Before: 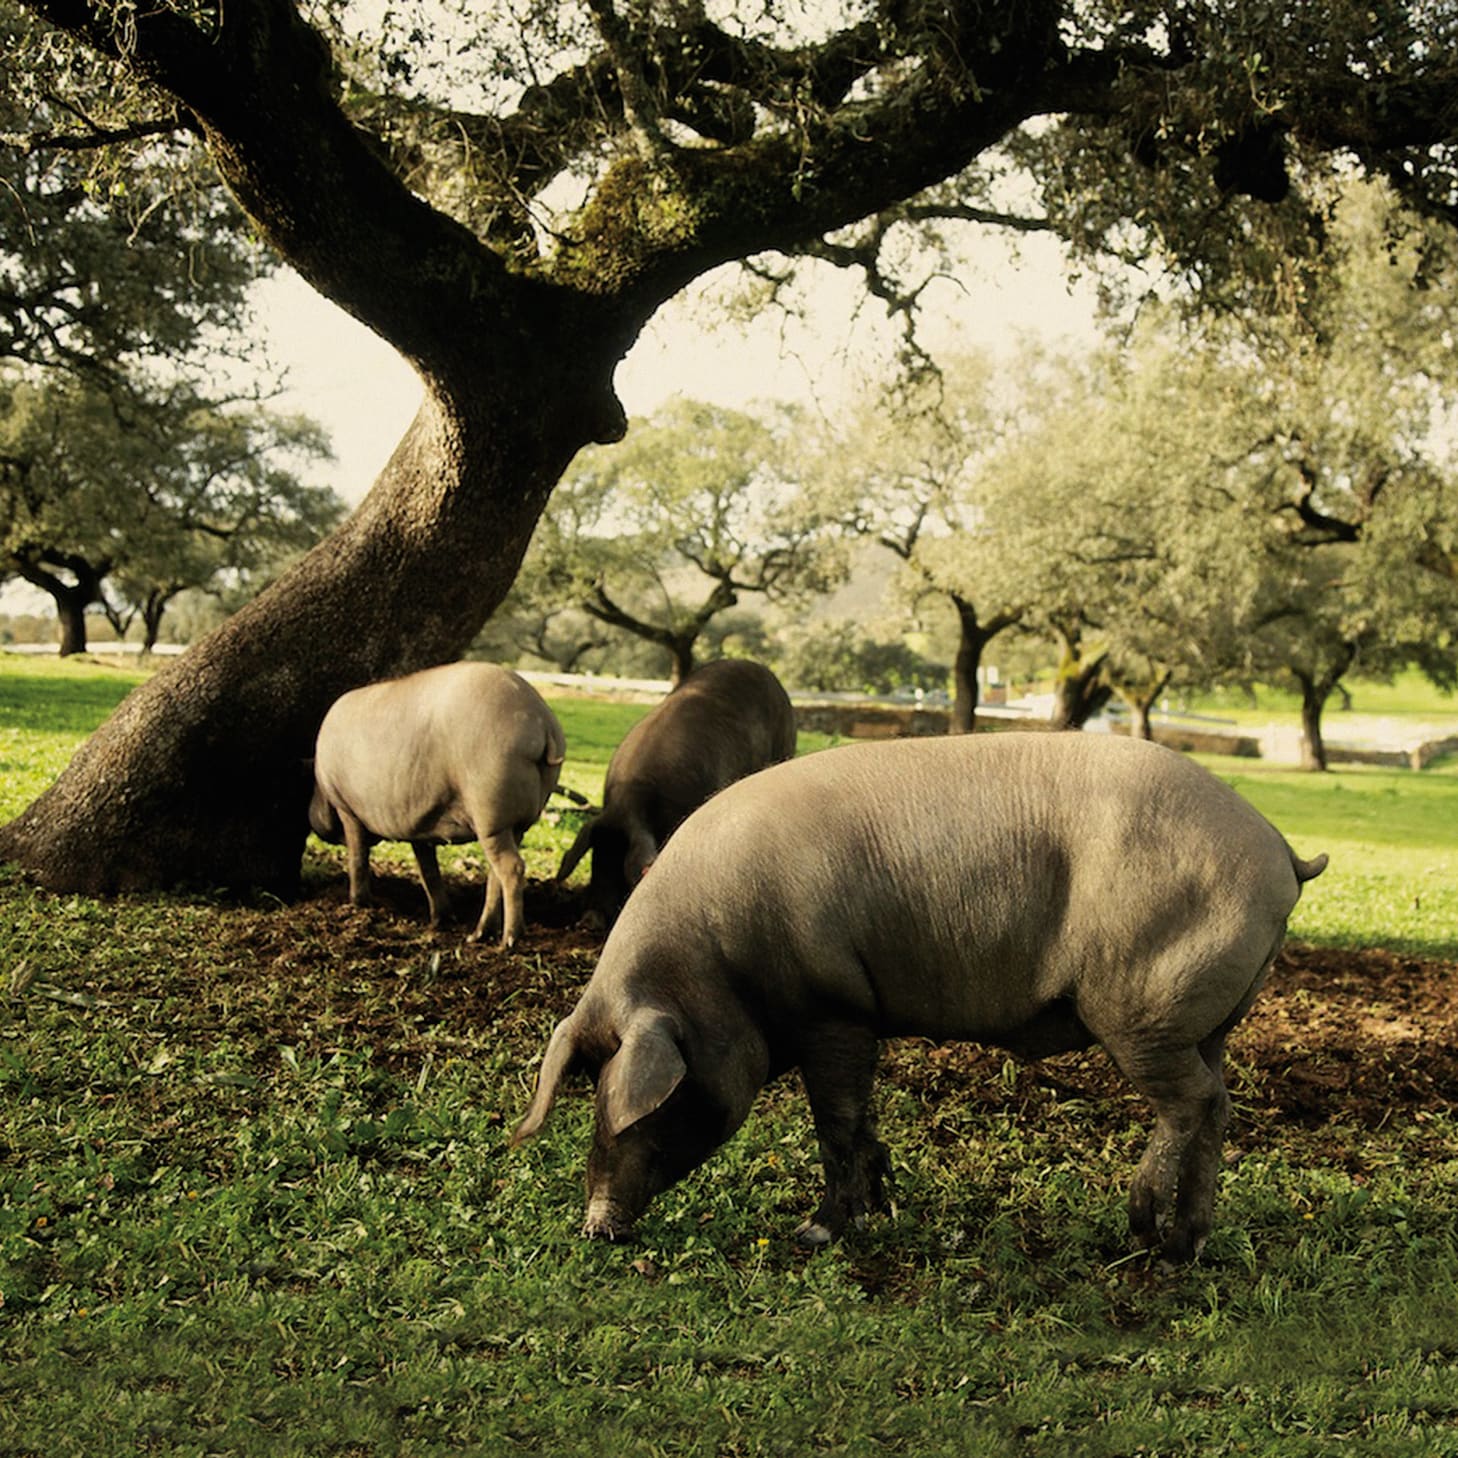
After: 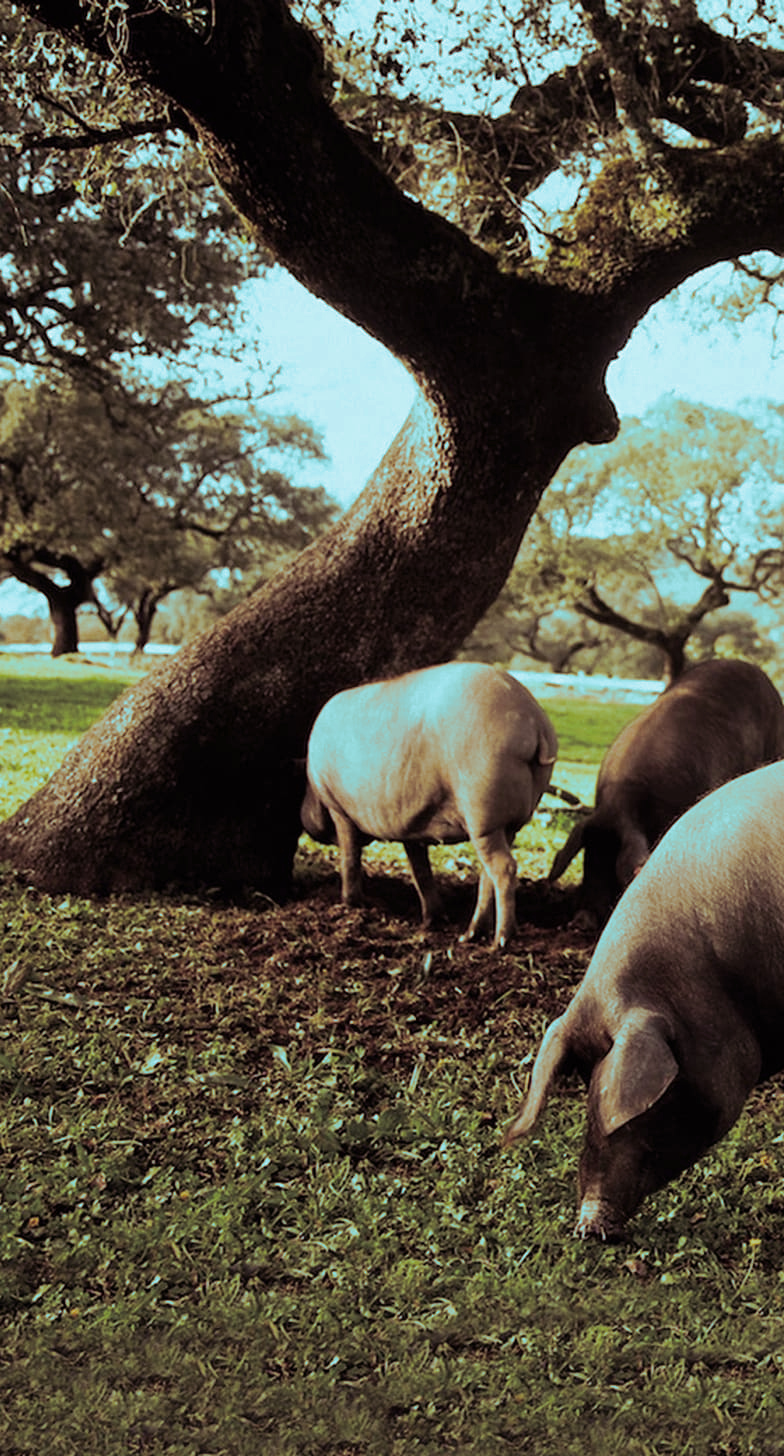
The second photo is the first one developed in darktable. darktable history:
split-toning: shadows › hue 327.6°, highlights › hue 198°, highlights › saturation 0.55, balance -21.25, compress 0%
crop: left 0.587%, right 45.588%, bottom 0.086%
